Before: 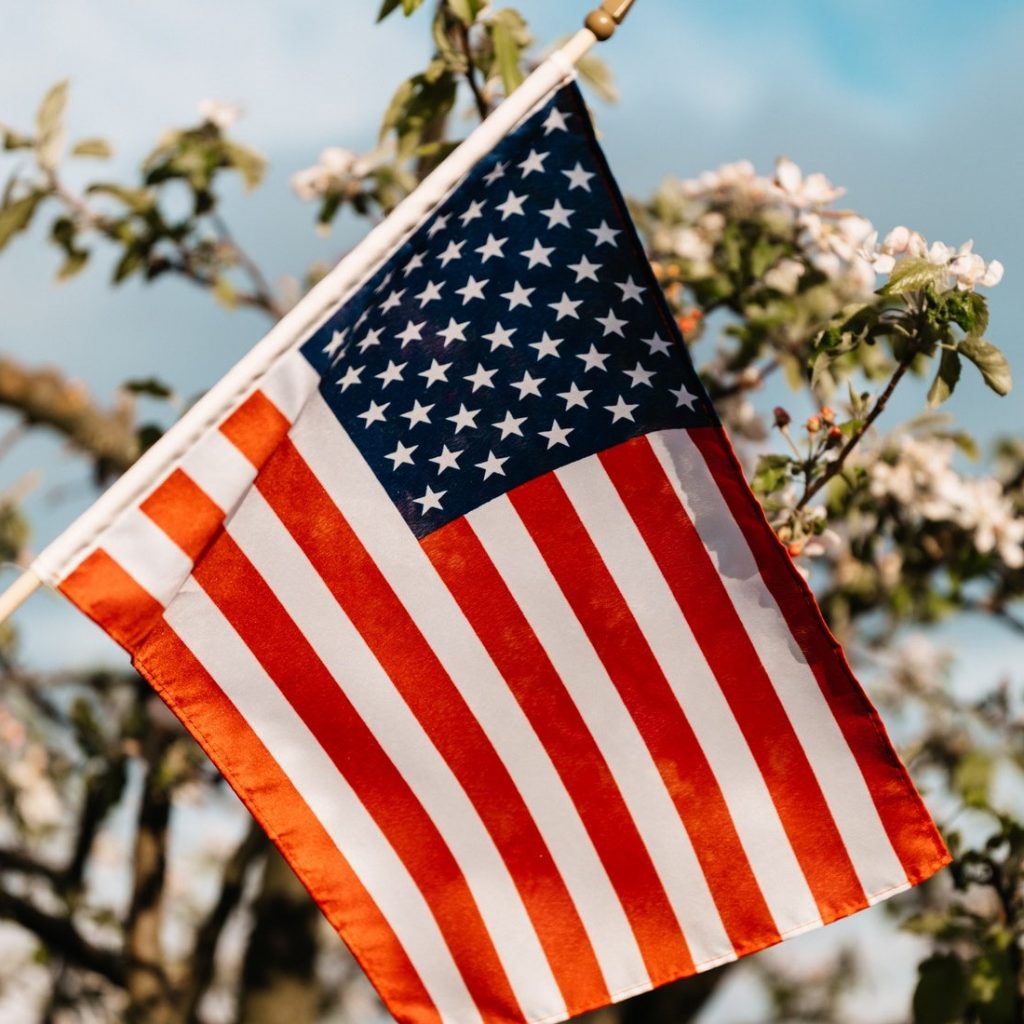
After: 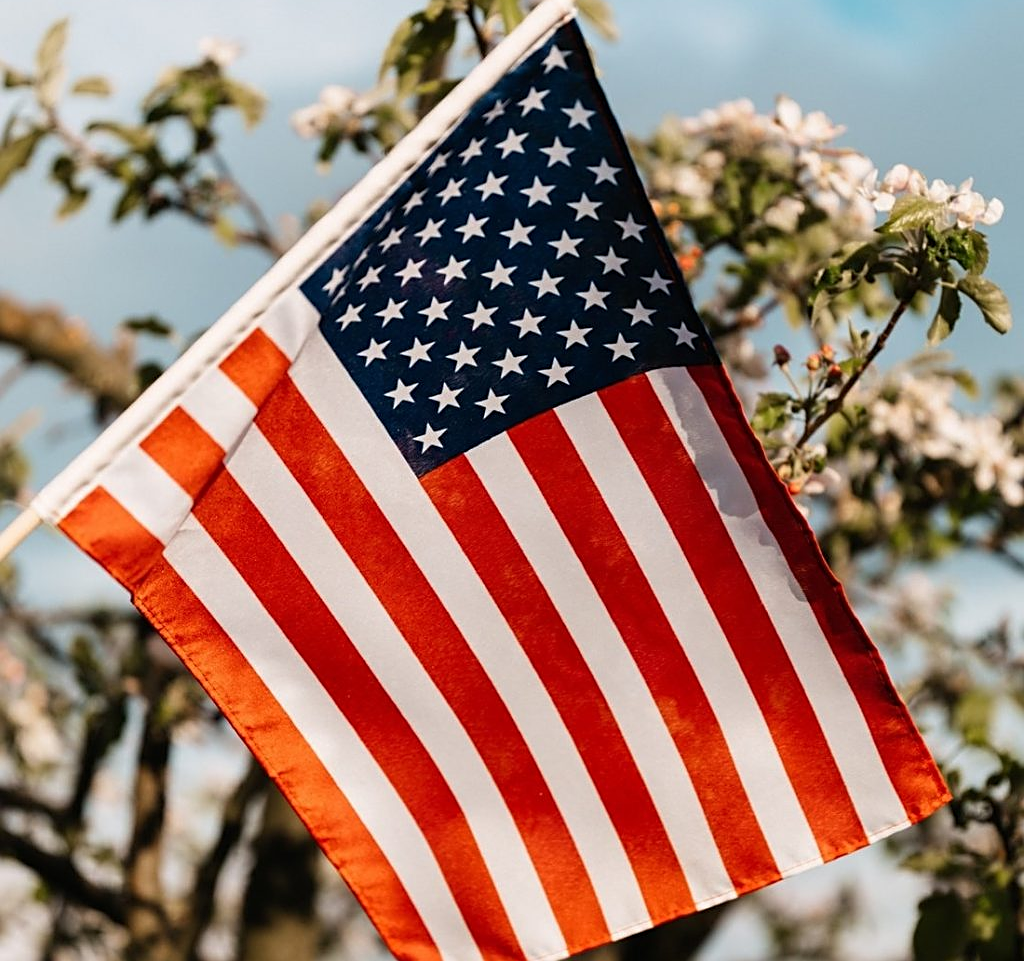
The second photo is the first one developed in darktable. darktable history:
sharpen: amount 0.493
crop and rotate: top 6.094%
